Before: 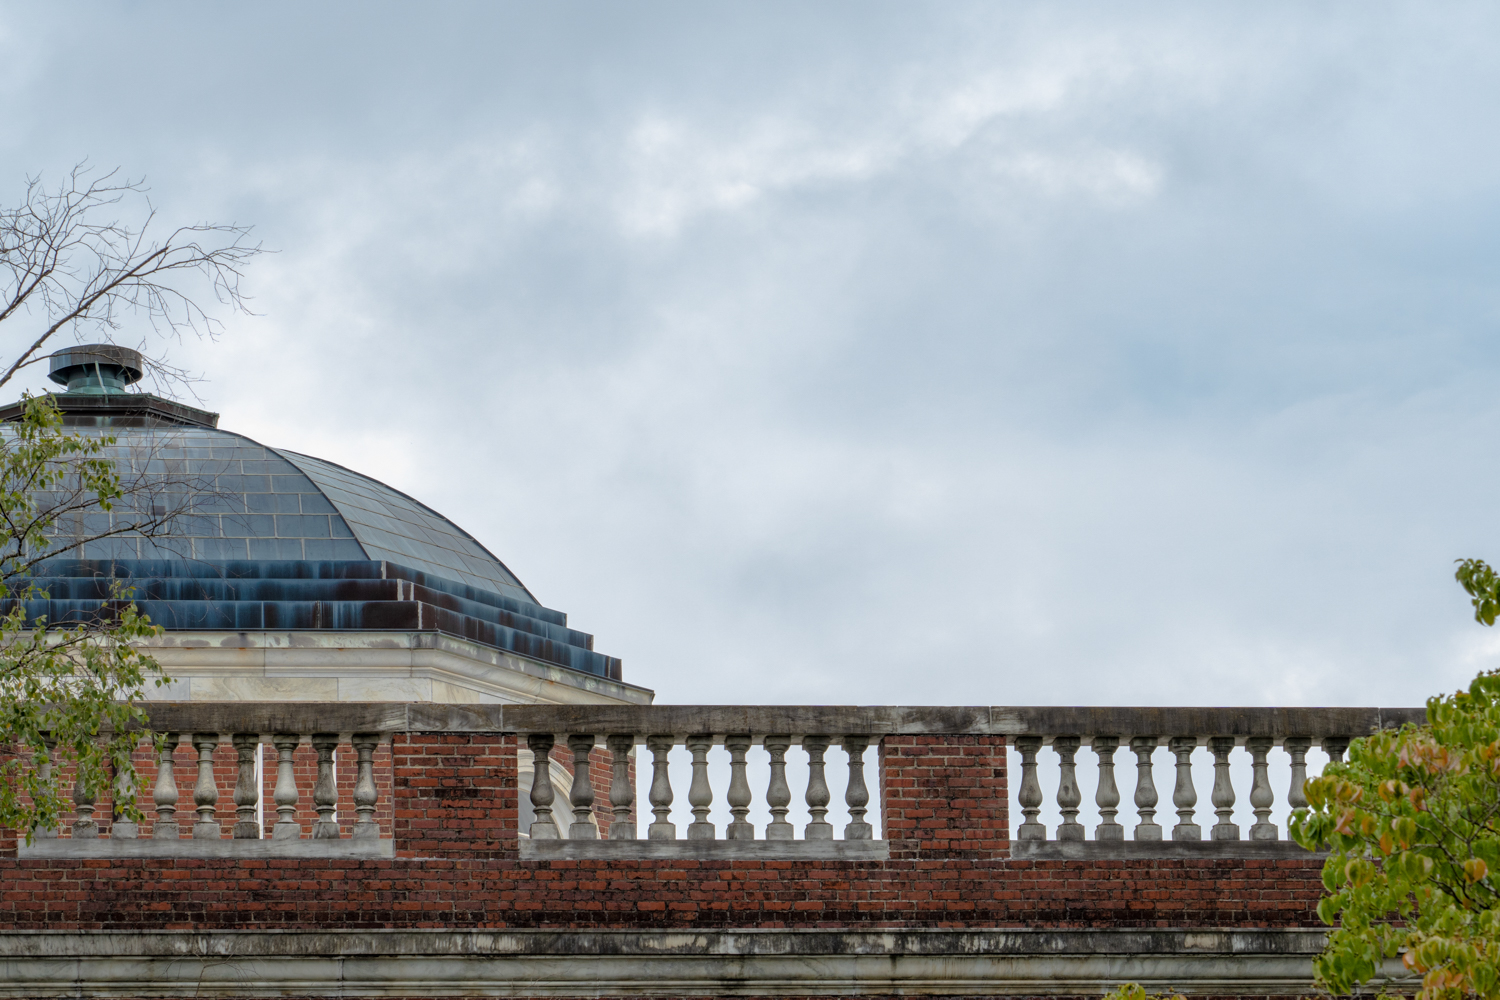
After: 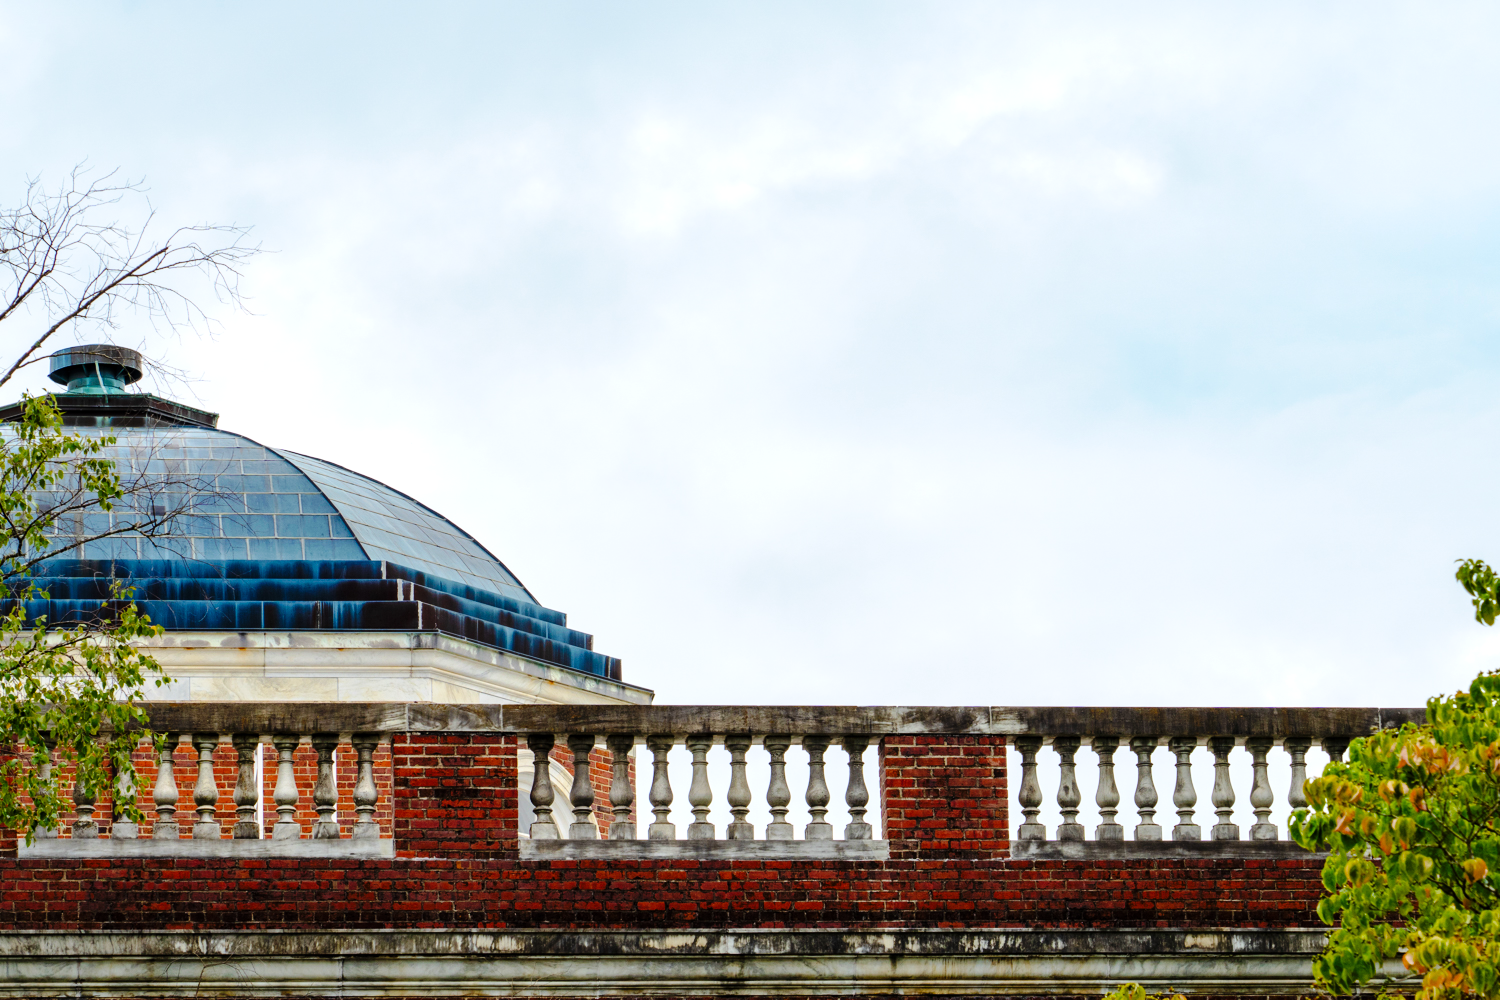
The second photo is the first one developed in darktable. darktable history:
tone equalizer: -8 EV -0.417 EV, -7 EV -0.389 EV, -6 EV -0.333 EV, -5 EV -0.222 EV, -3 EV 0.222 EV, -2 EV 0.333 EV, -1 EV 0.389 EV, +0 EV 0.417 EV, edges refinement/feathering 500, mask exposure compensation -1.57 EV, preserve details no
base curve: curves: ch0 [(0, 0) (0.036, 0.025) (0.121, 0.166) (0.206, 0.329) (0.605, 0.79) (1, 1)], preserve colors none
color balance rgb: linear chroma grading › global chroma 15%, perceptual saturation grading › global saturation 30%
